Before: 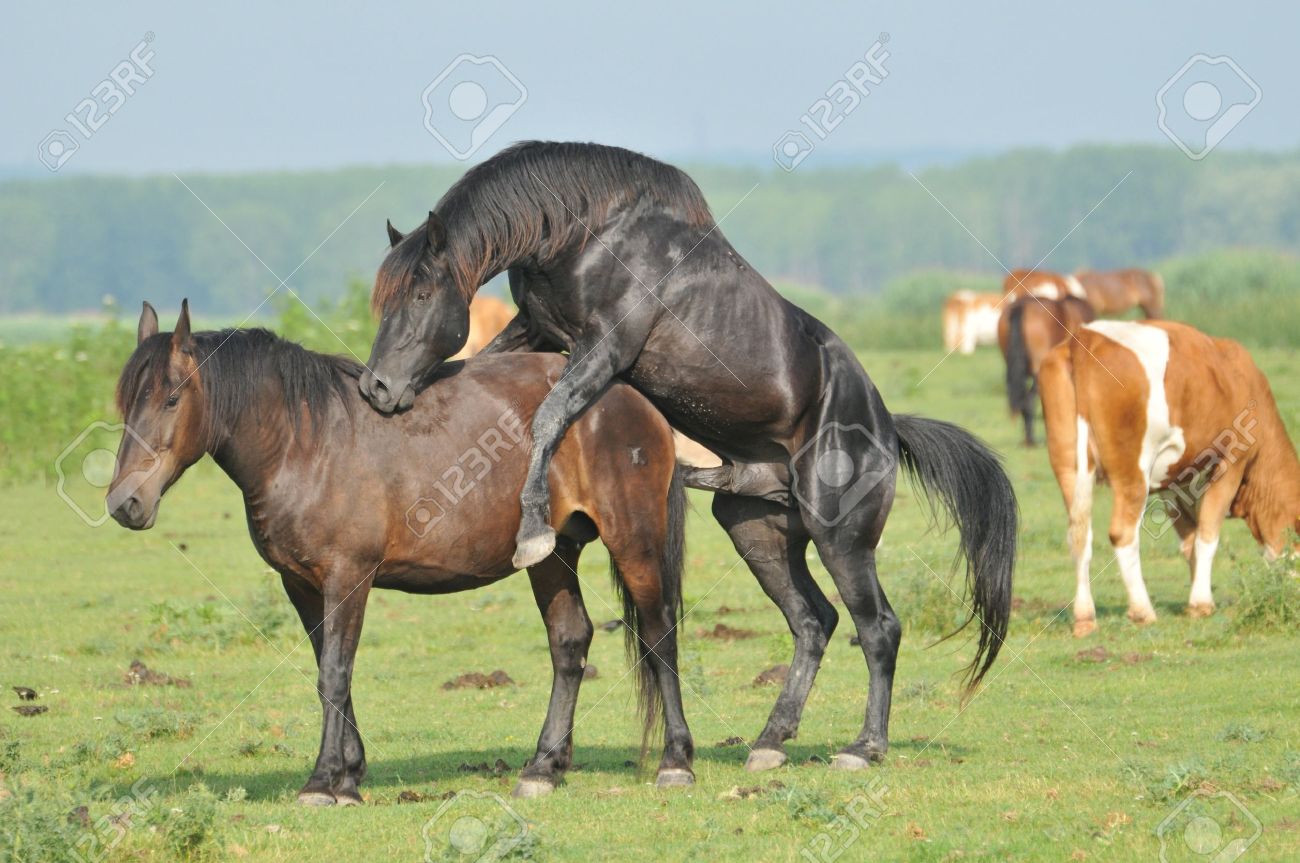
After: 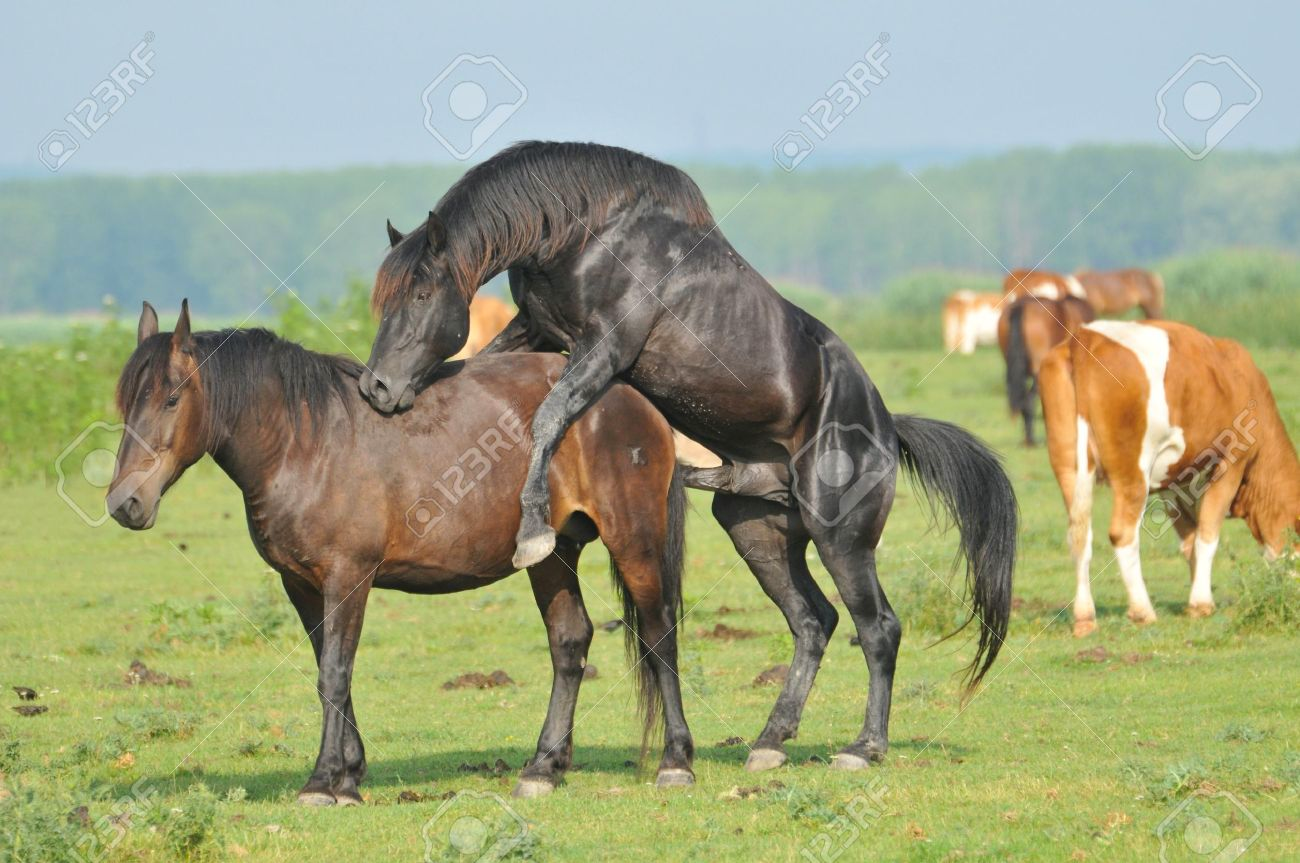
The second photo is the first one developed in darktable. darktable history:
color balance rgb: perceptual saturation grading › global saturation 0.965%, global vibrance 20.447%
